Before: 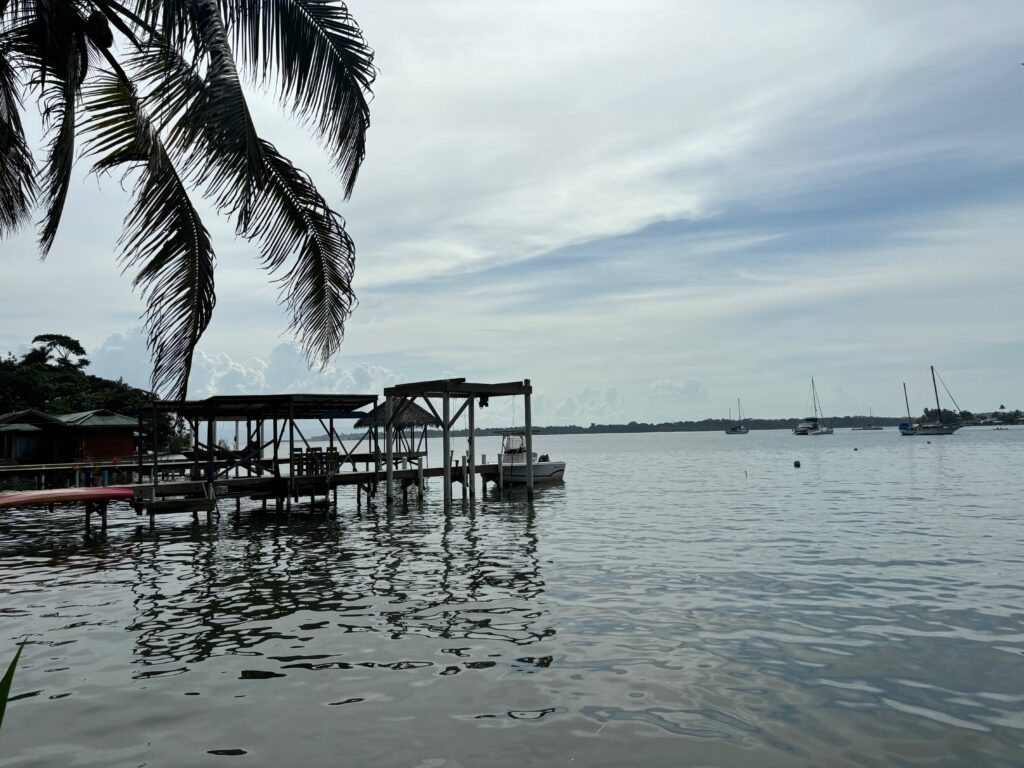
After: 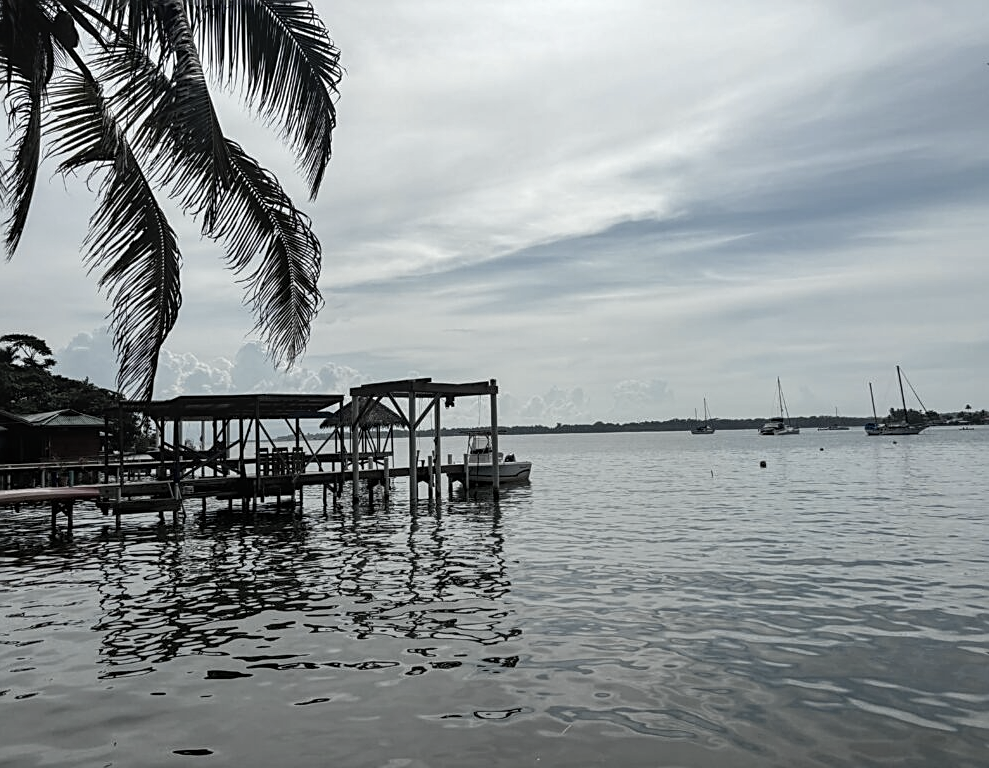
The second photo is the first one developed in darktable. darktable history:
color zones: curves: ch1 [(0.238, 0.163) (0.476, 0.2) (0.733, 0.322) (0.848, 0.134)]
sharpen: on, module defaults
crop and rotate: left 3.376%
local contrast: on, module defaults
